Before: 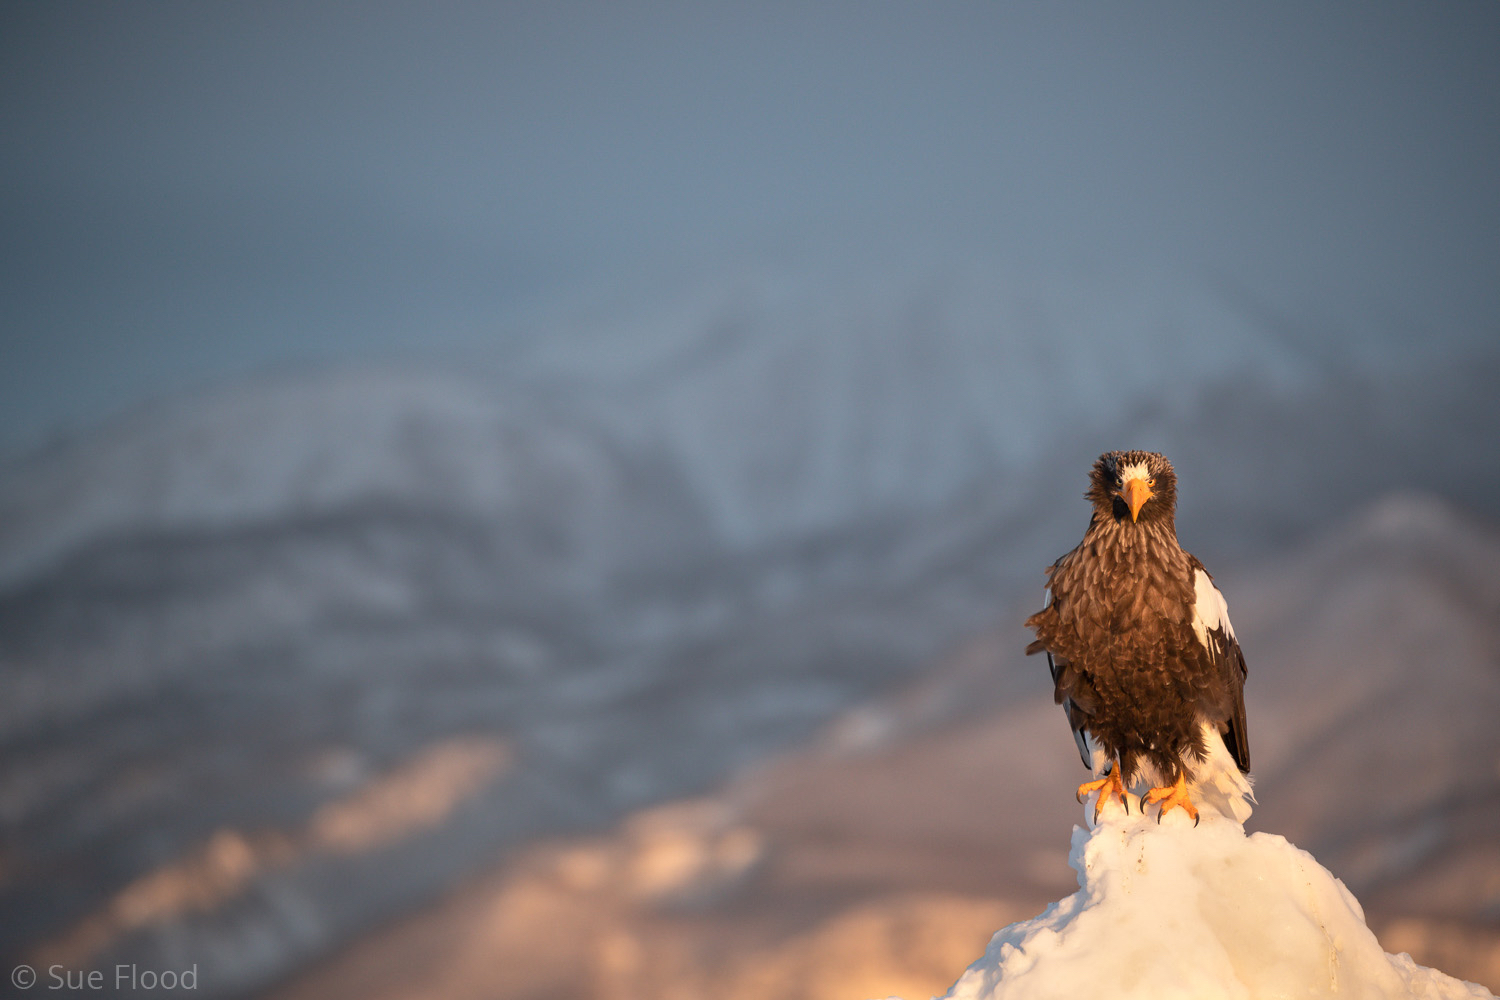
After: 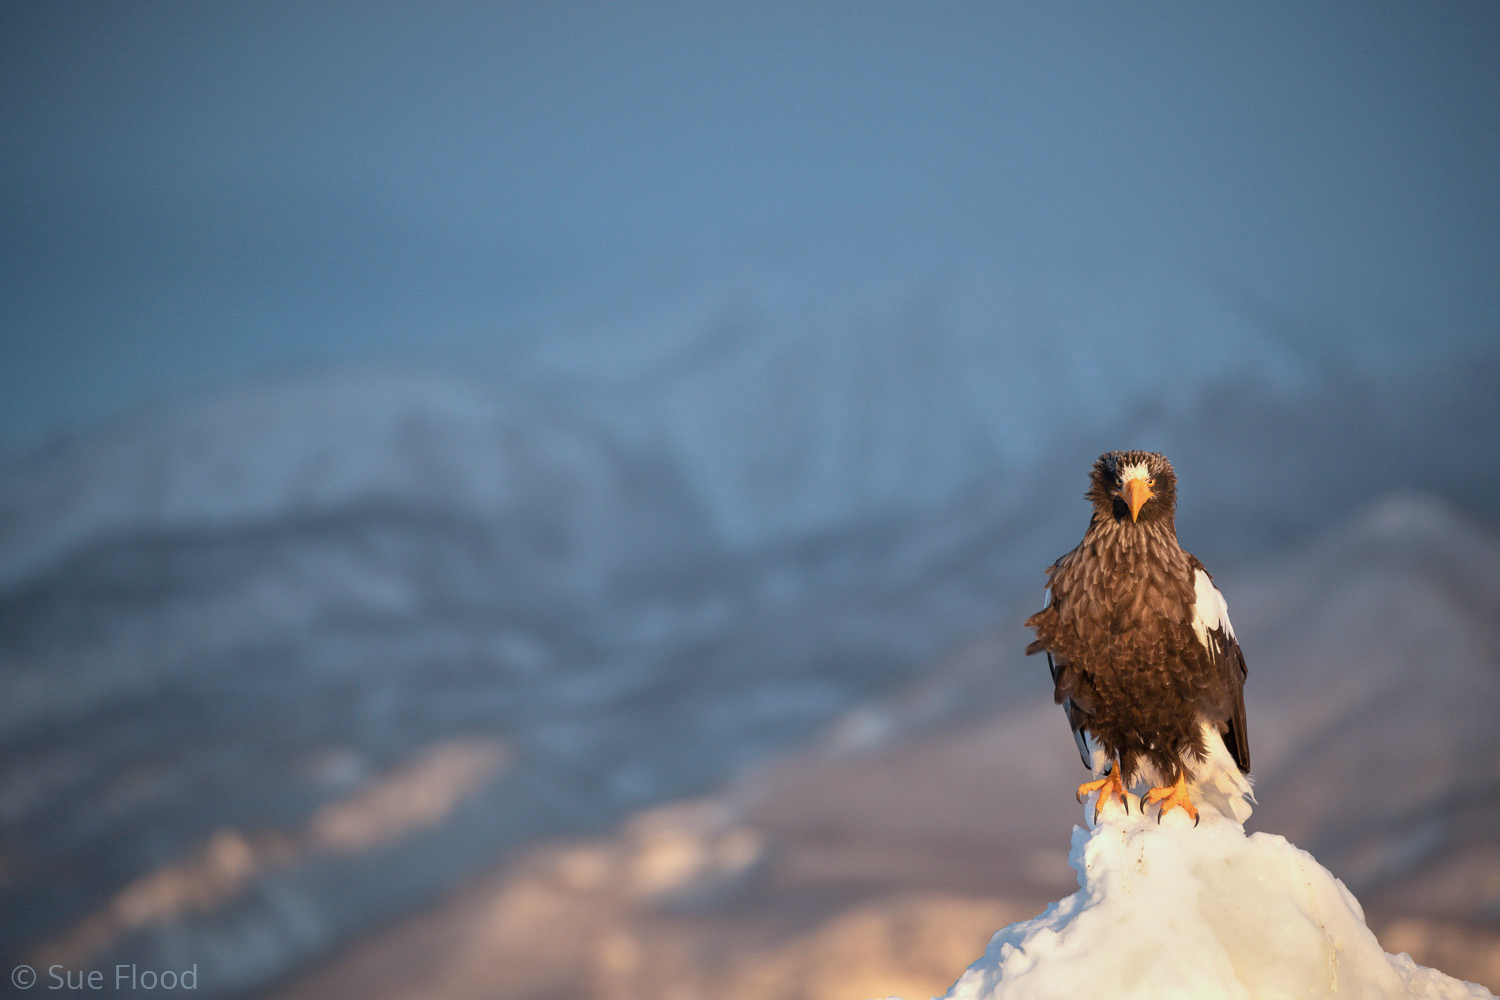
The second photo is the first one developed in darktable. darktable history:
color calibration: illuminant F (fluorescent), F source F9 (Cool White Deluxe 4150 K) – high CRI, x 0.375, y 0.373, temperature 4159.47 K, saturation algorithm version 1 (2020)
